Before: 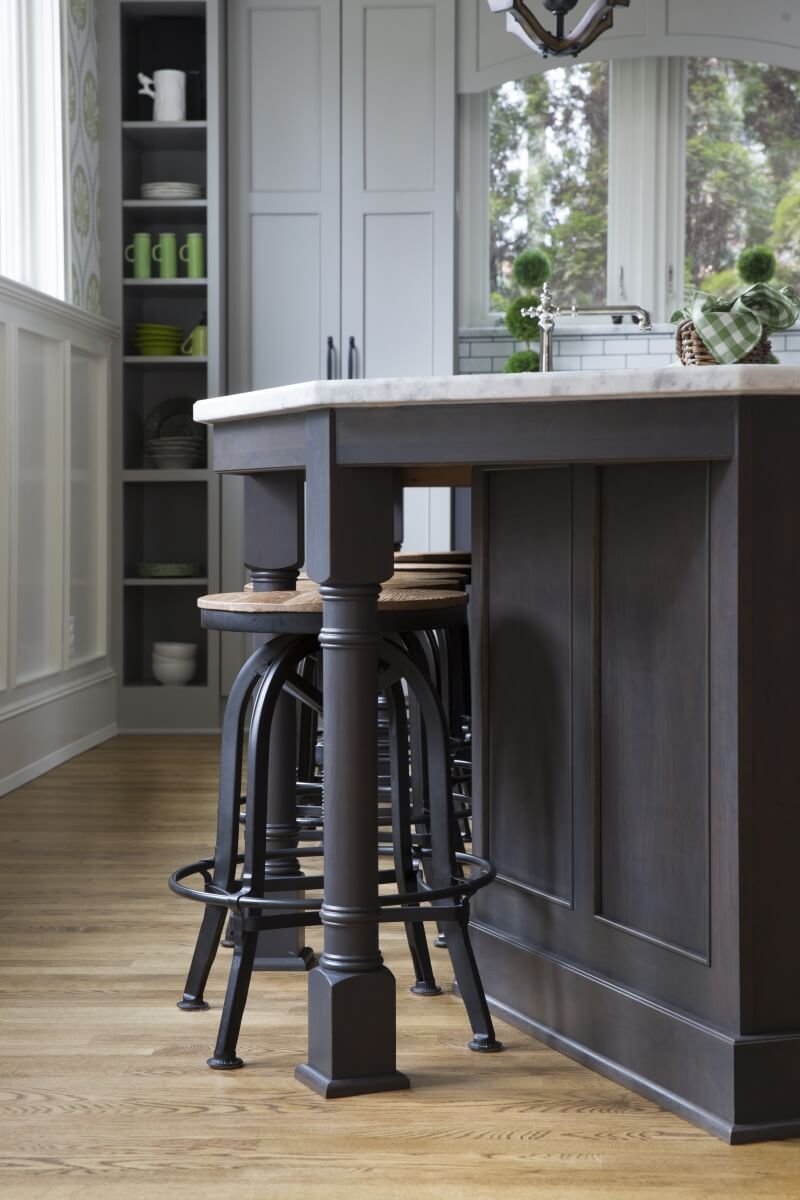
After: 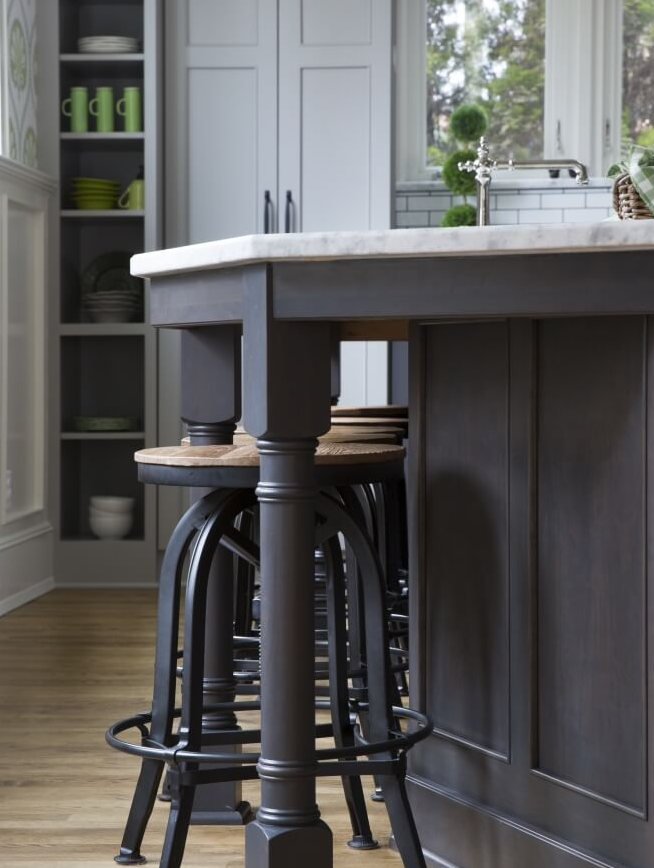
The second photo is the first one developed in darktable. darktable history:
crop: left 7.916%, top 12.179%, right 10.316%, bottom 15.433%
